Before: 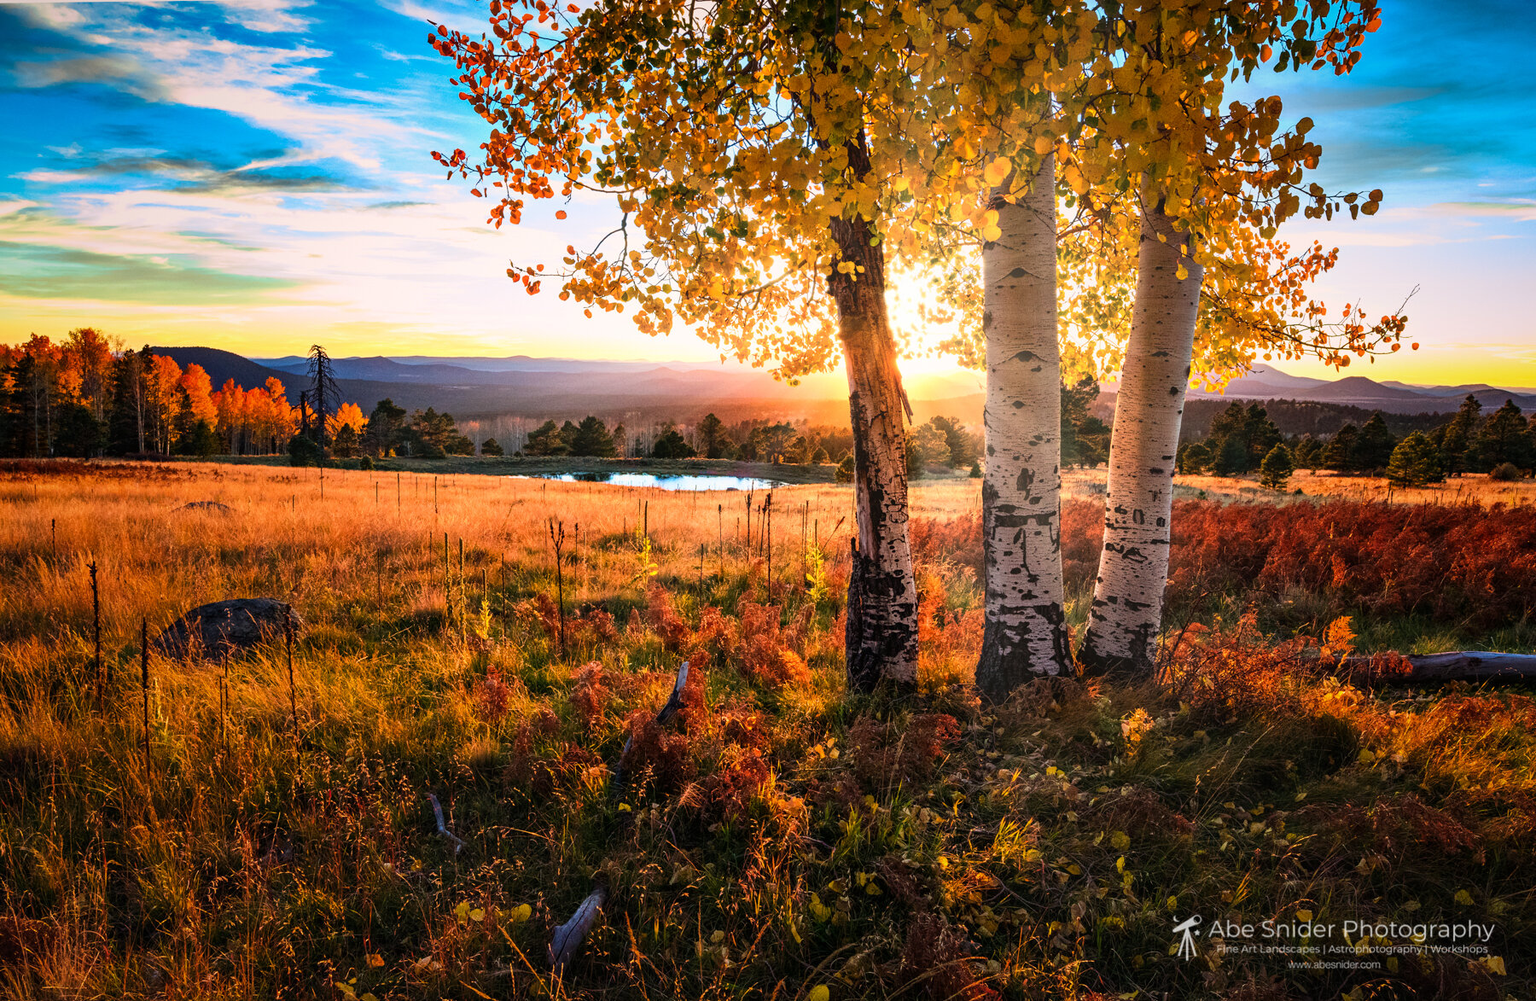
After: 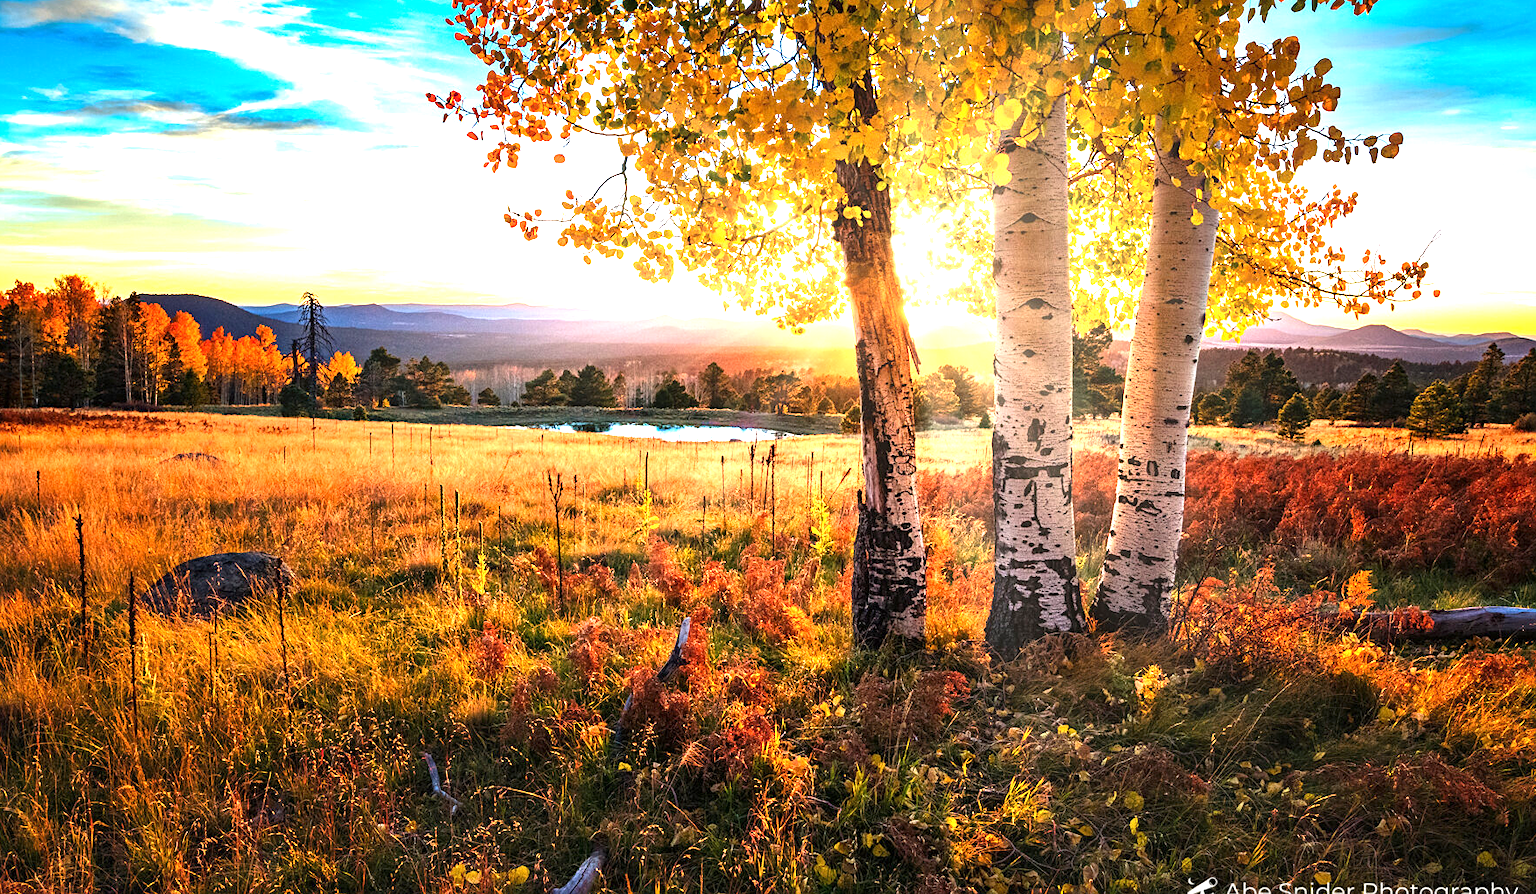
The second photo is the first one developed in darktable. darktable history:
sharpen: amount 0.216
exposure: exposure 1.147 EV, compensate highlight preservation false
crop: left 1.075%, top 6.137%, right 1.513%, bottom 6.766%
